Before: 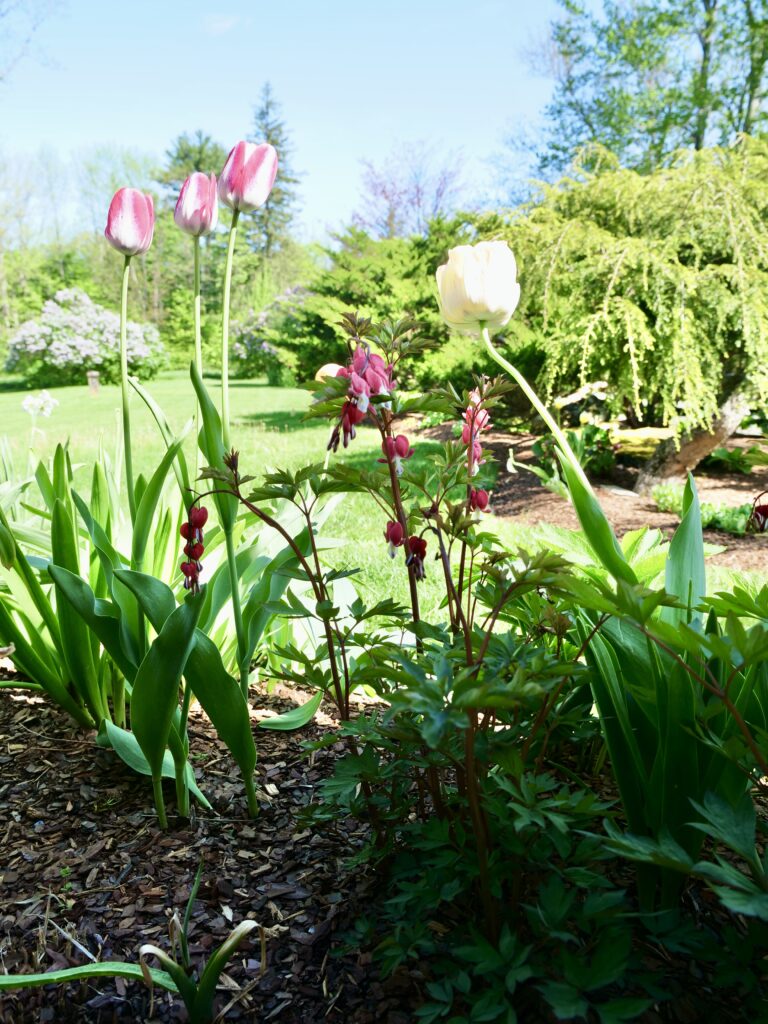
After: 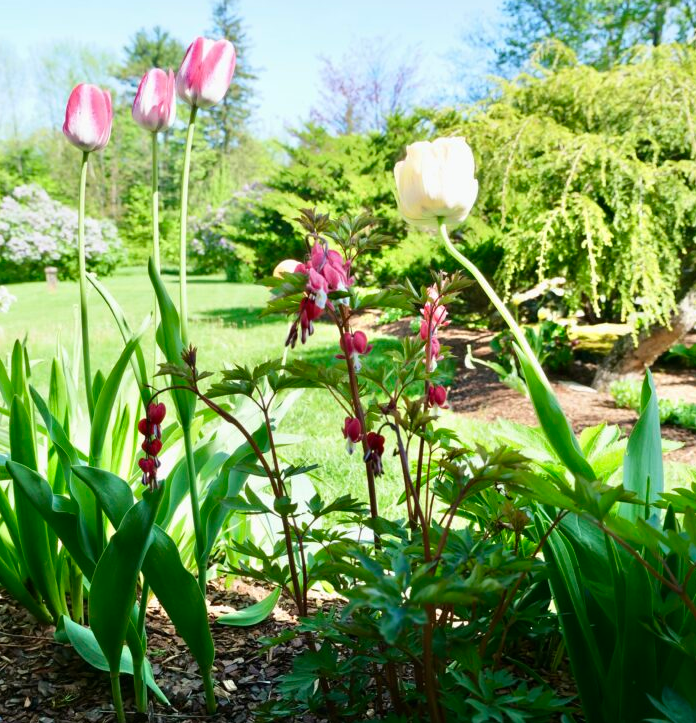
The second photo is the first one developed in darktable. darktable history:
shadows and highlights: radius 332.75, shadows 54.23, highlights -99.46, compress 94.22%, highlights color adjustment 40.39%, soften with gaussian
crop: left 5.531%, top 10.186%, right 3.799%, bottom 19.188%
